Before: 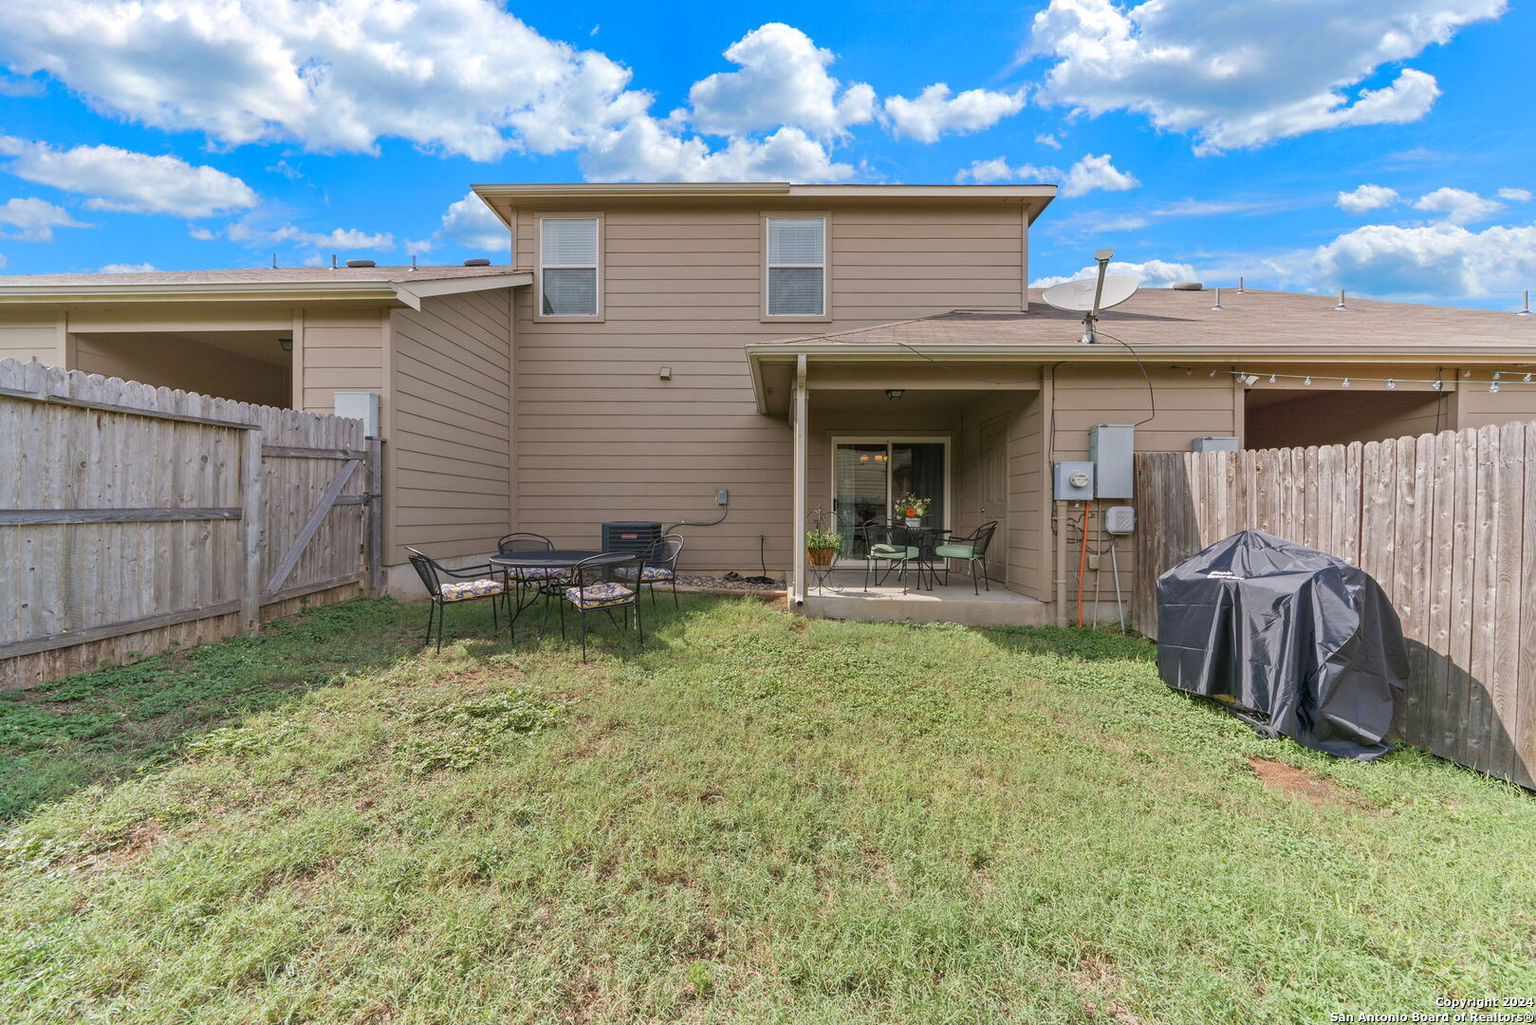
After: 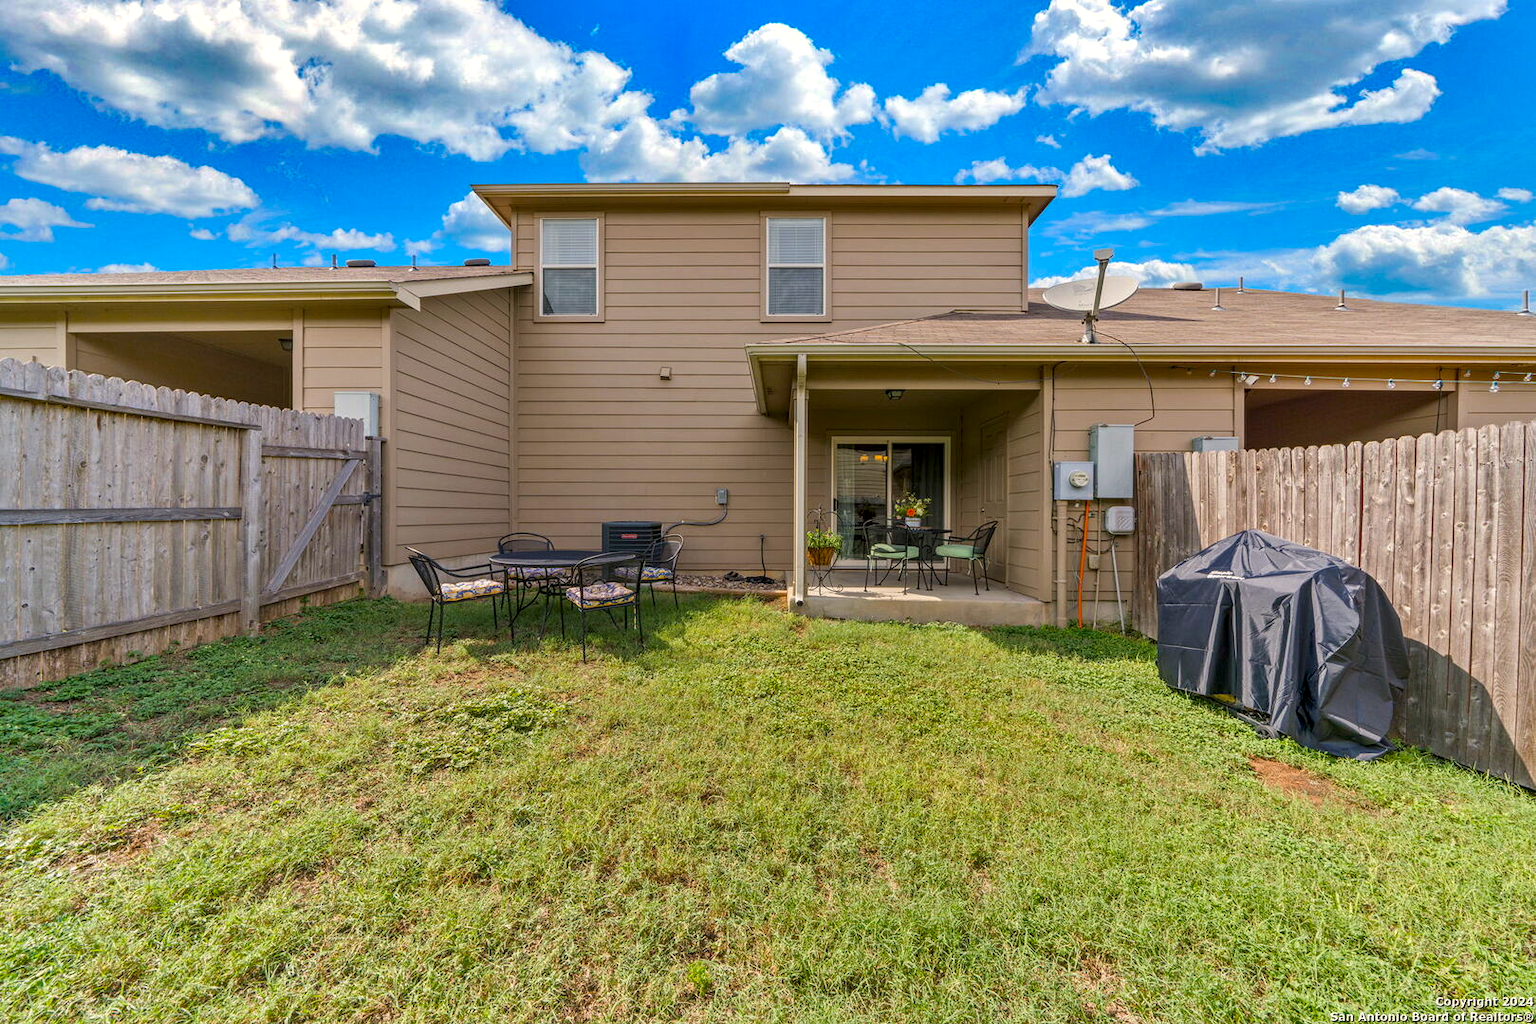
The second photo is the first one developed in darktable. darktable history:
color balance rgb: highlights gain › chroma 2.156%, highlights gain › hue 75.34°, perceptual saturation grading › global saturation 30.31%, global vibrance 20%
shadows and highlights: shadows 75.28, highlights -60.78, soften with gaussian
local contrast: detail 130%
